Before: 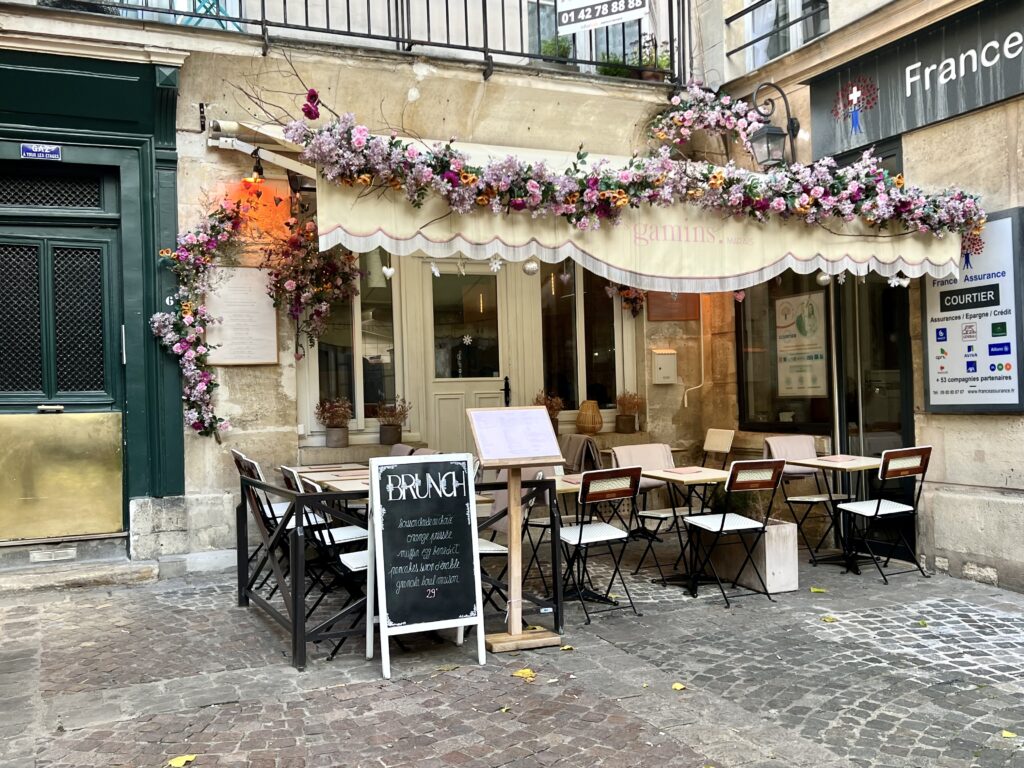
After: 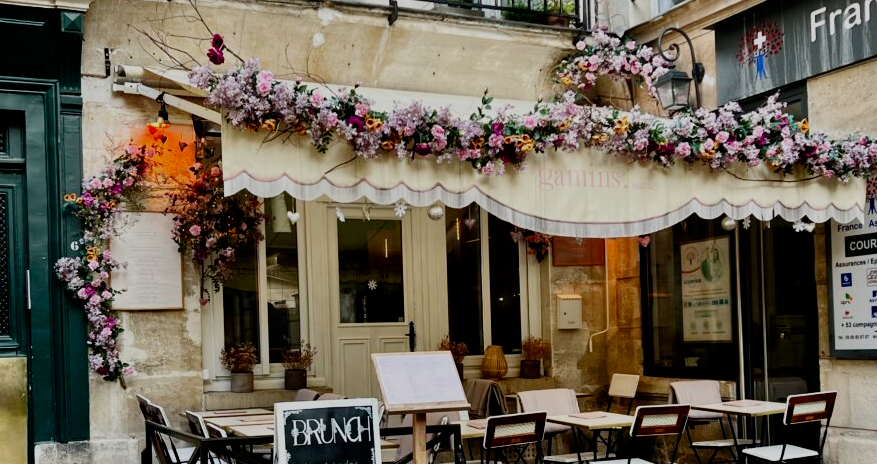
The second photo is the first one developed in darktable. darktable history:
crop and rotate: left 9.345%, top 7.22%, right 4.982%, bottom 32.331%
contrast brightness saturation: contrast 0.05
shadows and highlights: shadows -12.5, white point adjustment 4, highlights 28.33
filmic rgb: middle gray luminance 29%, black relative exposure -10.3 EV, white relative exposure 5.5 EV, threshold 6 EV, target black luminance 0%, hardness 3.95, latitude 2.04%, contrast 1.132, highlights saturation mix 5%, shadows ↔ highlights balance 15.11%, preserve chrominance no, color science v3 (2019), use custom middle-gray values true, iterations of high-quality reconstruction 0, enable highlight reconstruction true
